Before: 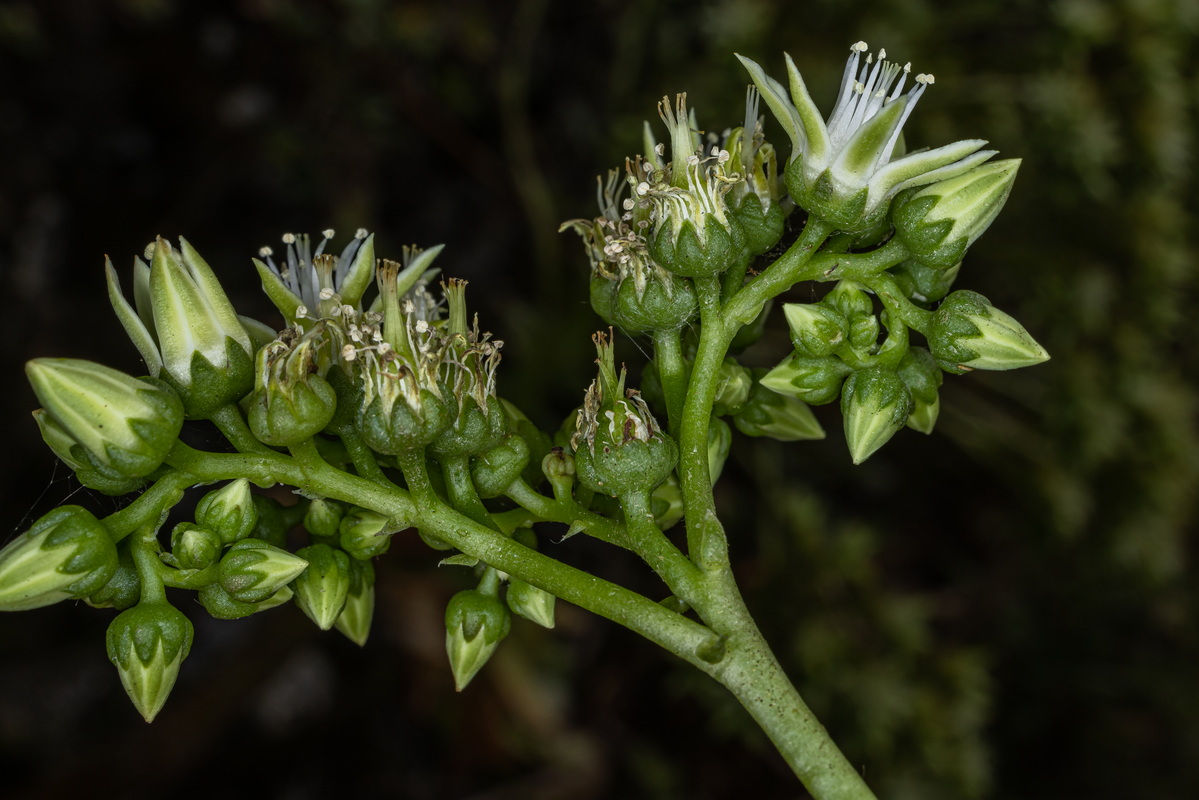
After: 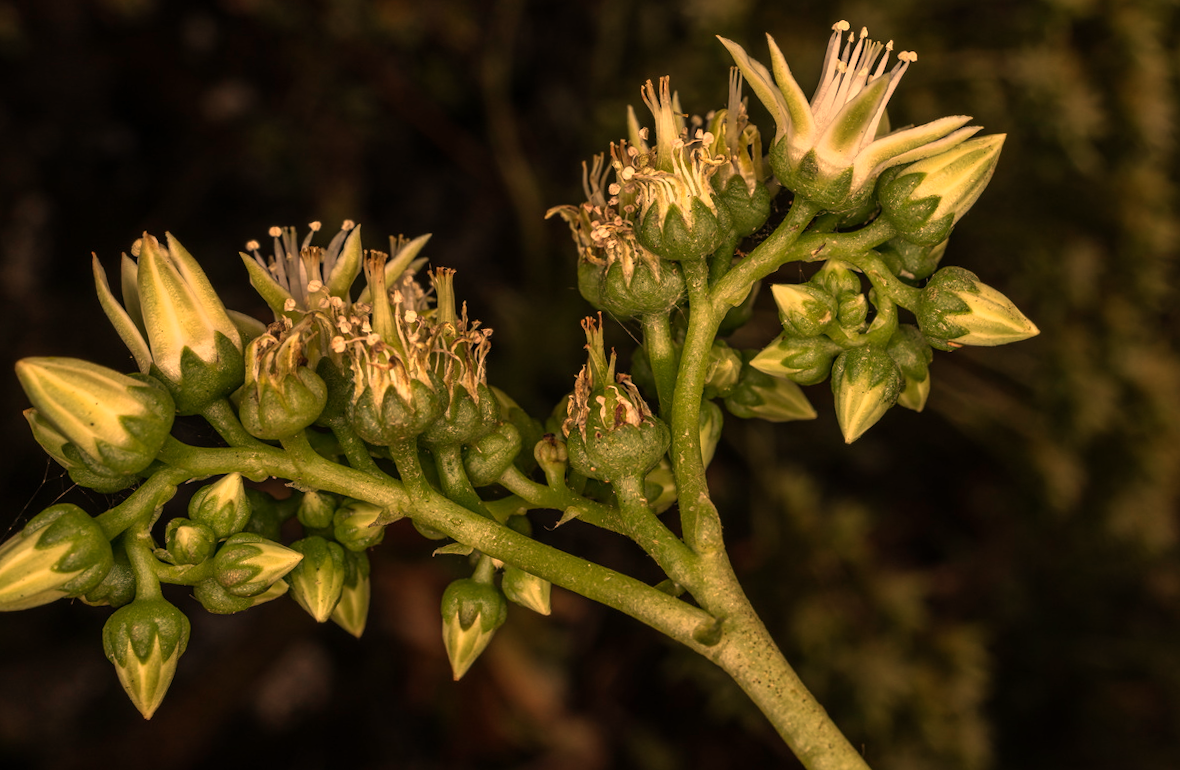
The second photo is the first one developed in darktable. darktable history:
rotate and perspective: rotation -1.42°, crop left 0.016, crop right 0.984, crop top 0.035, crop bottom 0.965
white balance: red 1.467, blue 0.684
